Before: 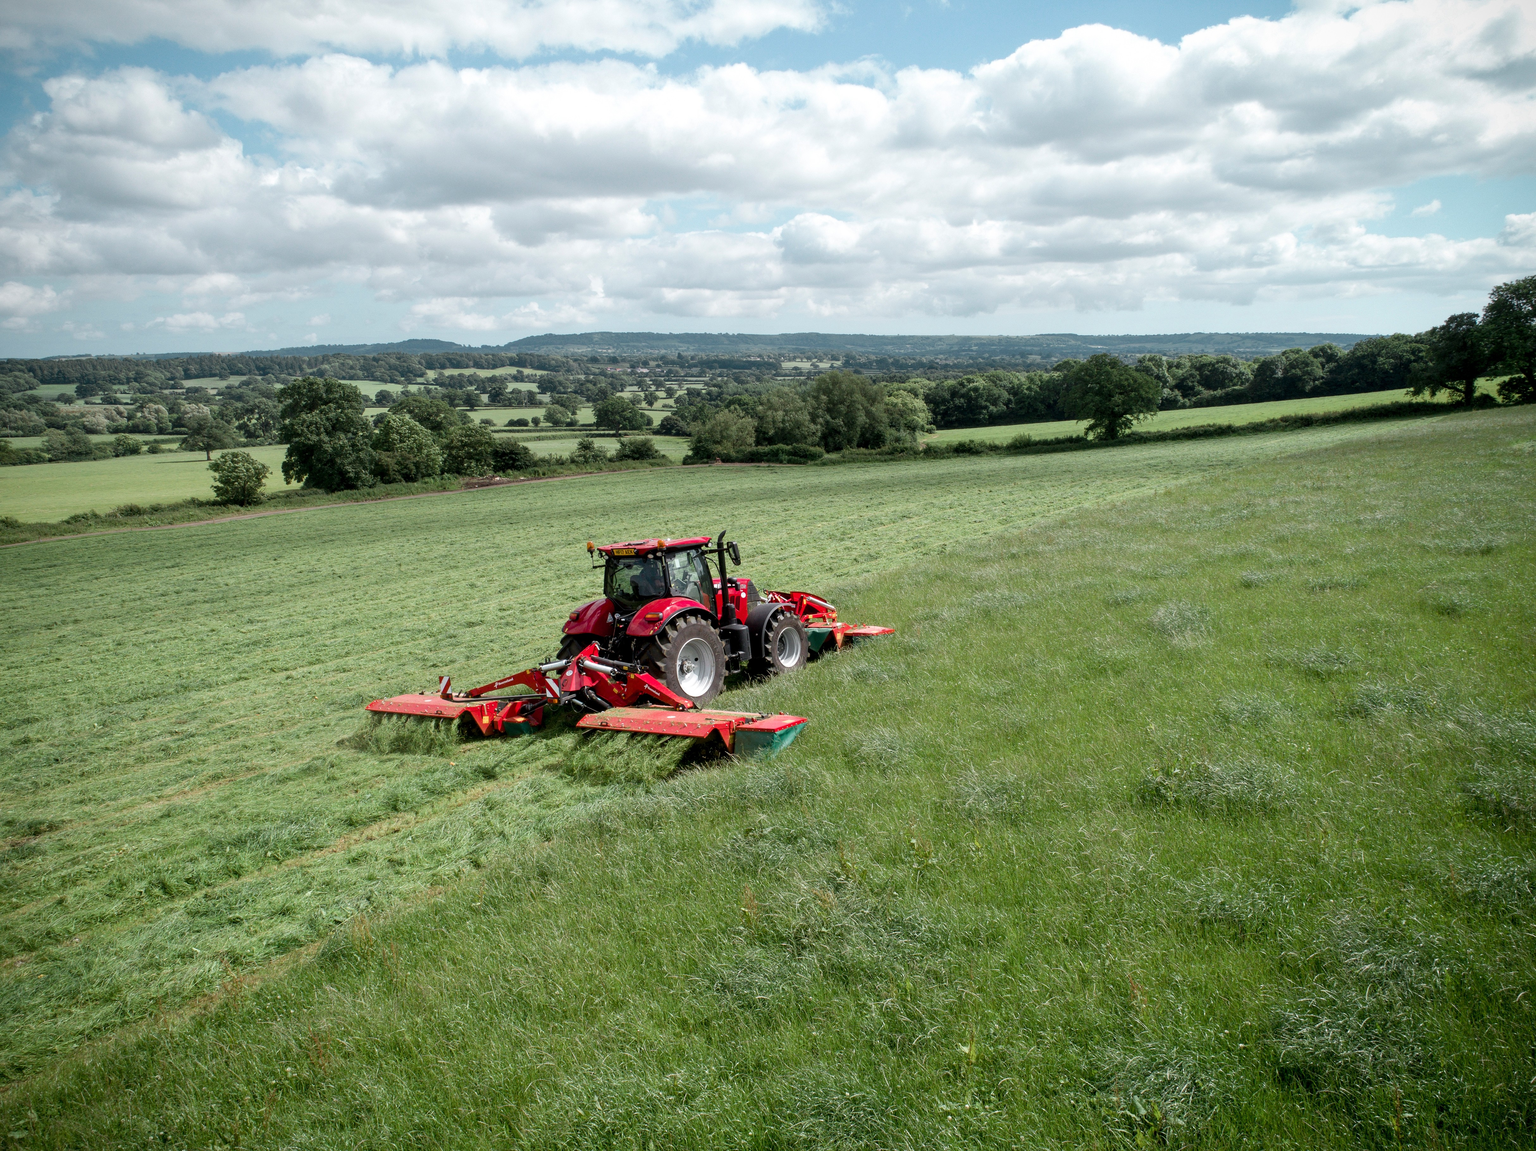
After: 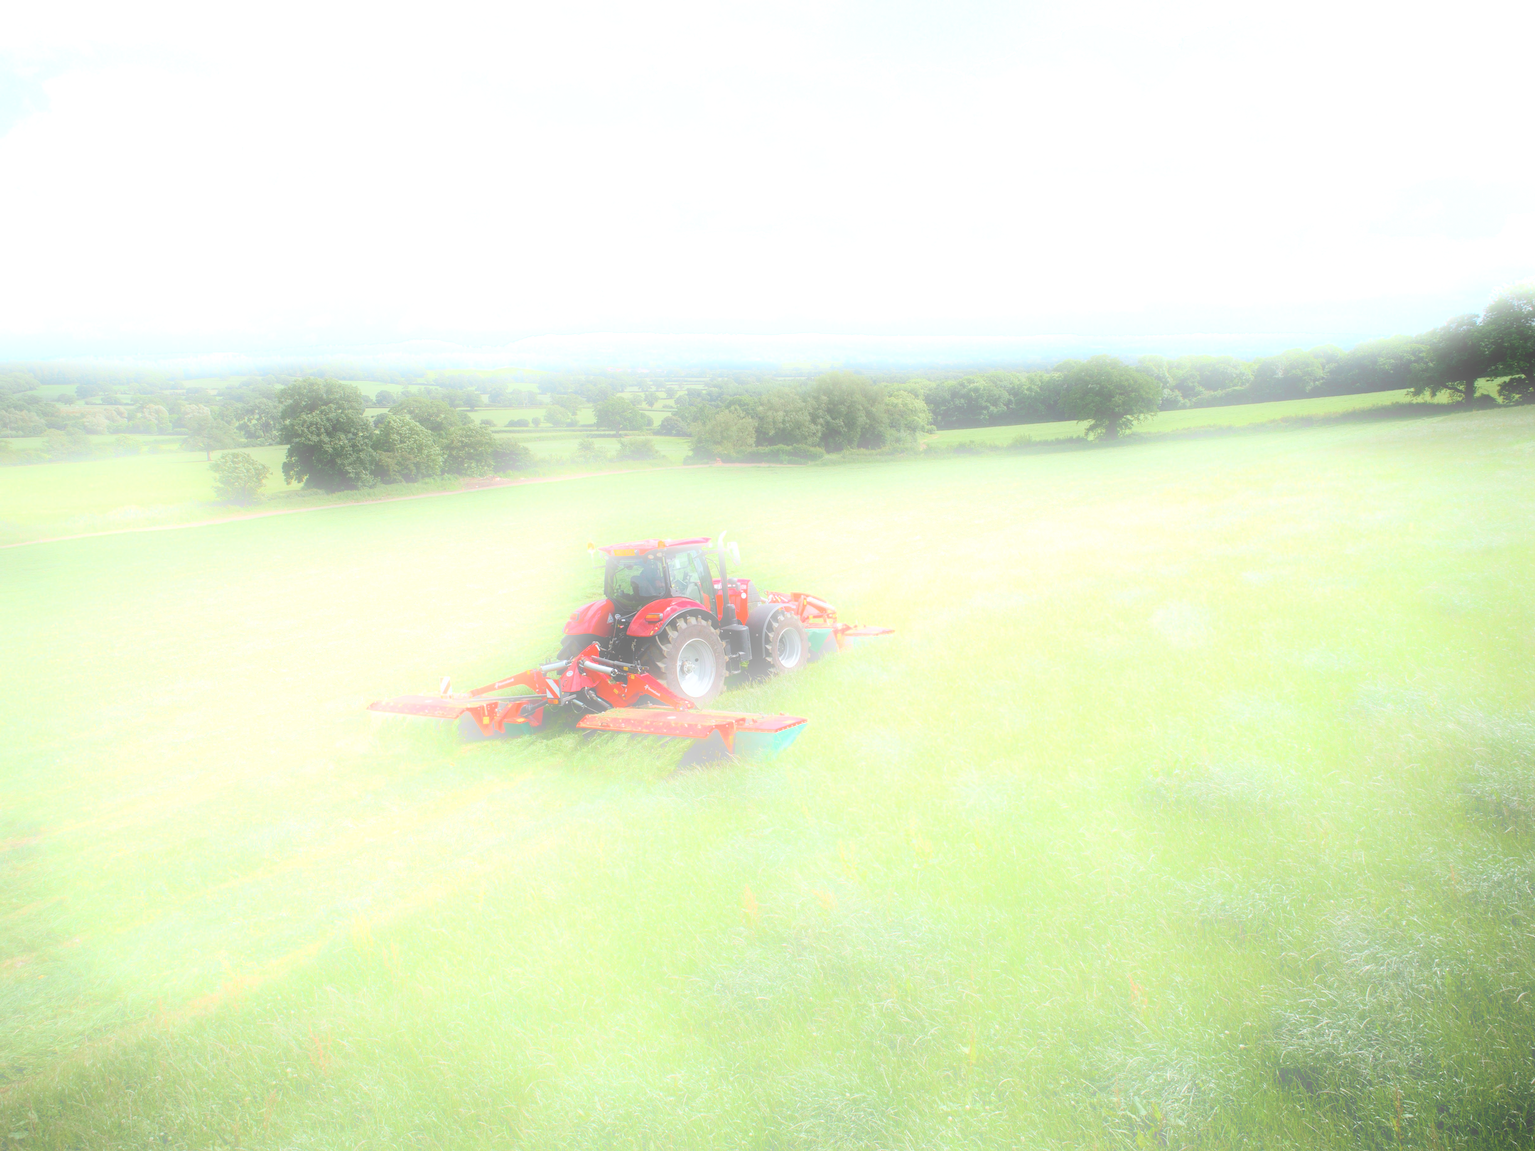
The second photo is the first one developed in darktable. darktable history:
bloom: size 25%, threshold 5%, strength 90%
white balance: red 0.986, blue 1.01
